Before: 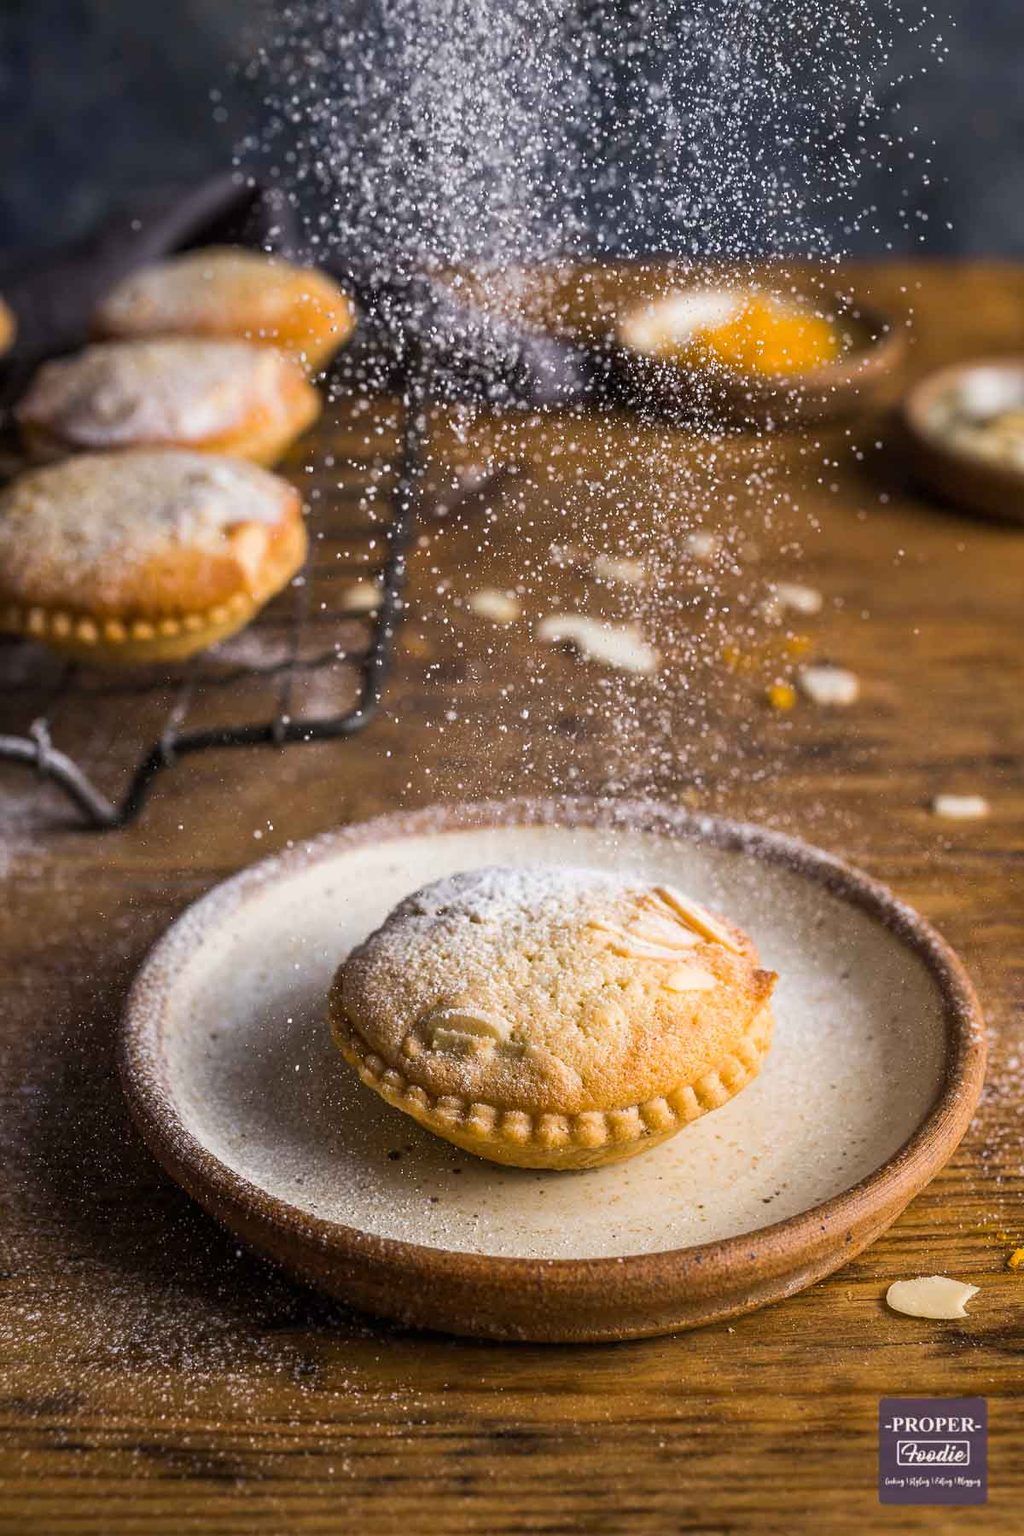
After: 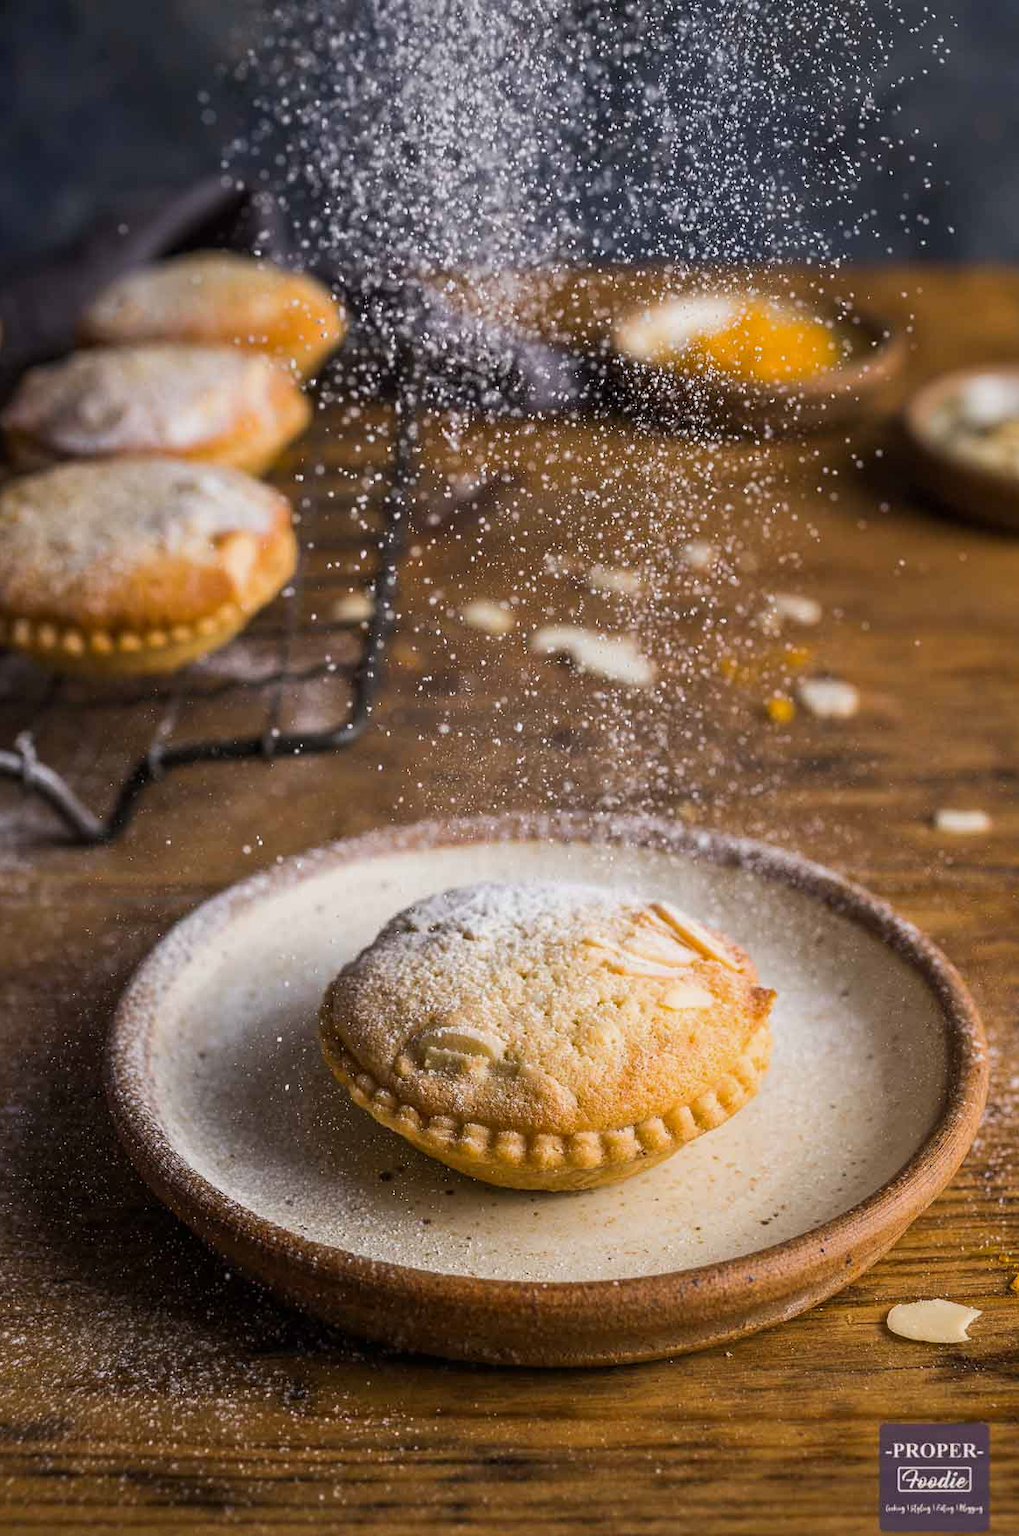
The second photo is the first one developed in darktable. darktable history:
crop and rotate: left 1.557%, right 0.636%, bottom 1.741%
exposure: exposure -0.146 EV, compensate highlight preservation false
